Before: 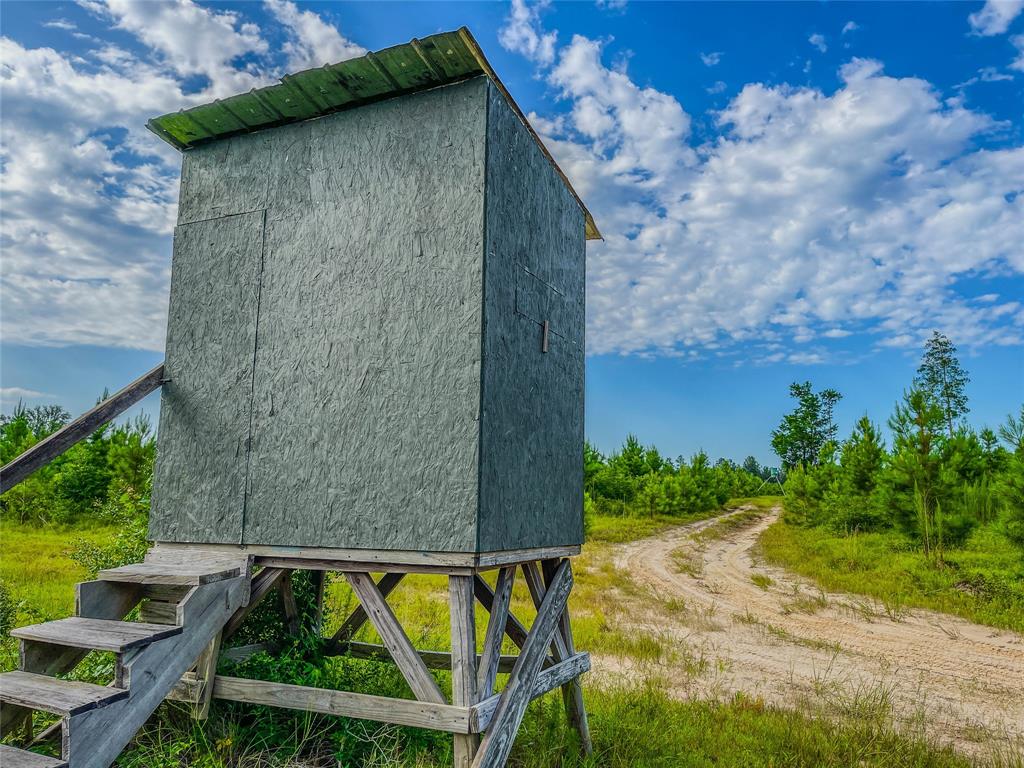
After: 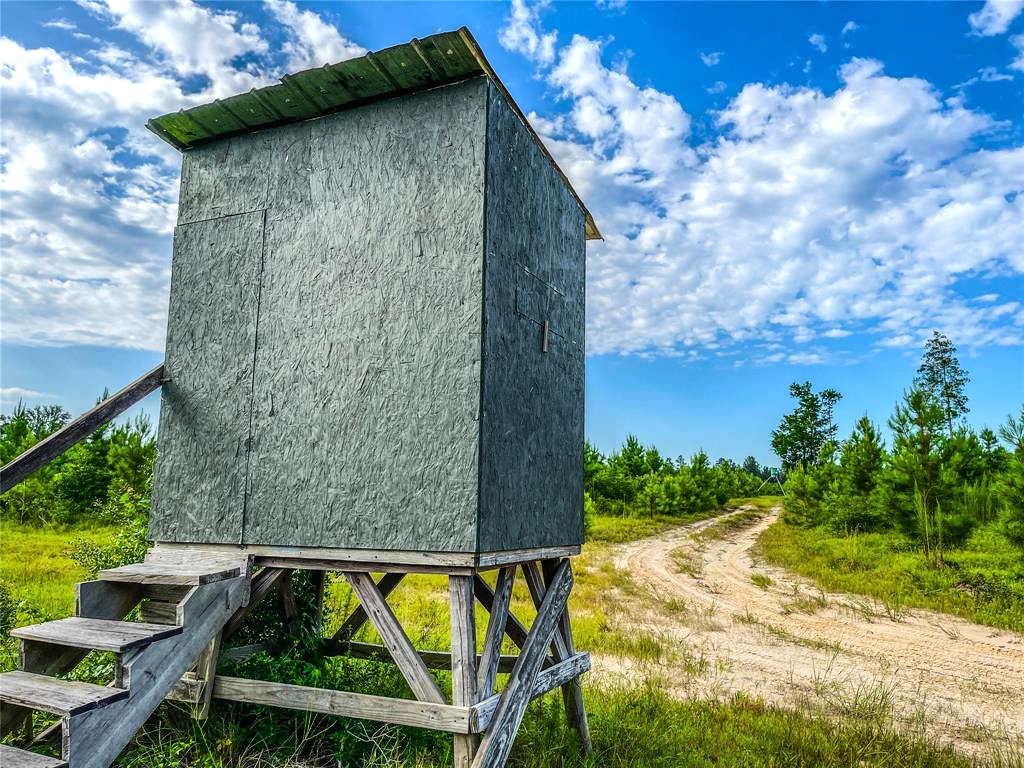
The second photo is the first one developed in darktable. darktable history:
tone equalizer: -8 EV -0.783 EV, -7 EV -0.693 EV, -6 EV -0.6 EV, -5 EV -0.411 EV, -3 EV 0.403 EV, -2 EV 0.6 EV, -1 EV 0.683 EV, +0 EV 0.735 EV, edges refinement/feathering 500, mask exposure compensation -1.57 EV, preserve details no
